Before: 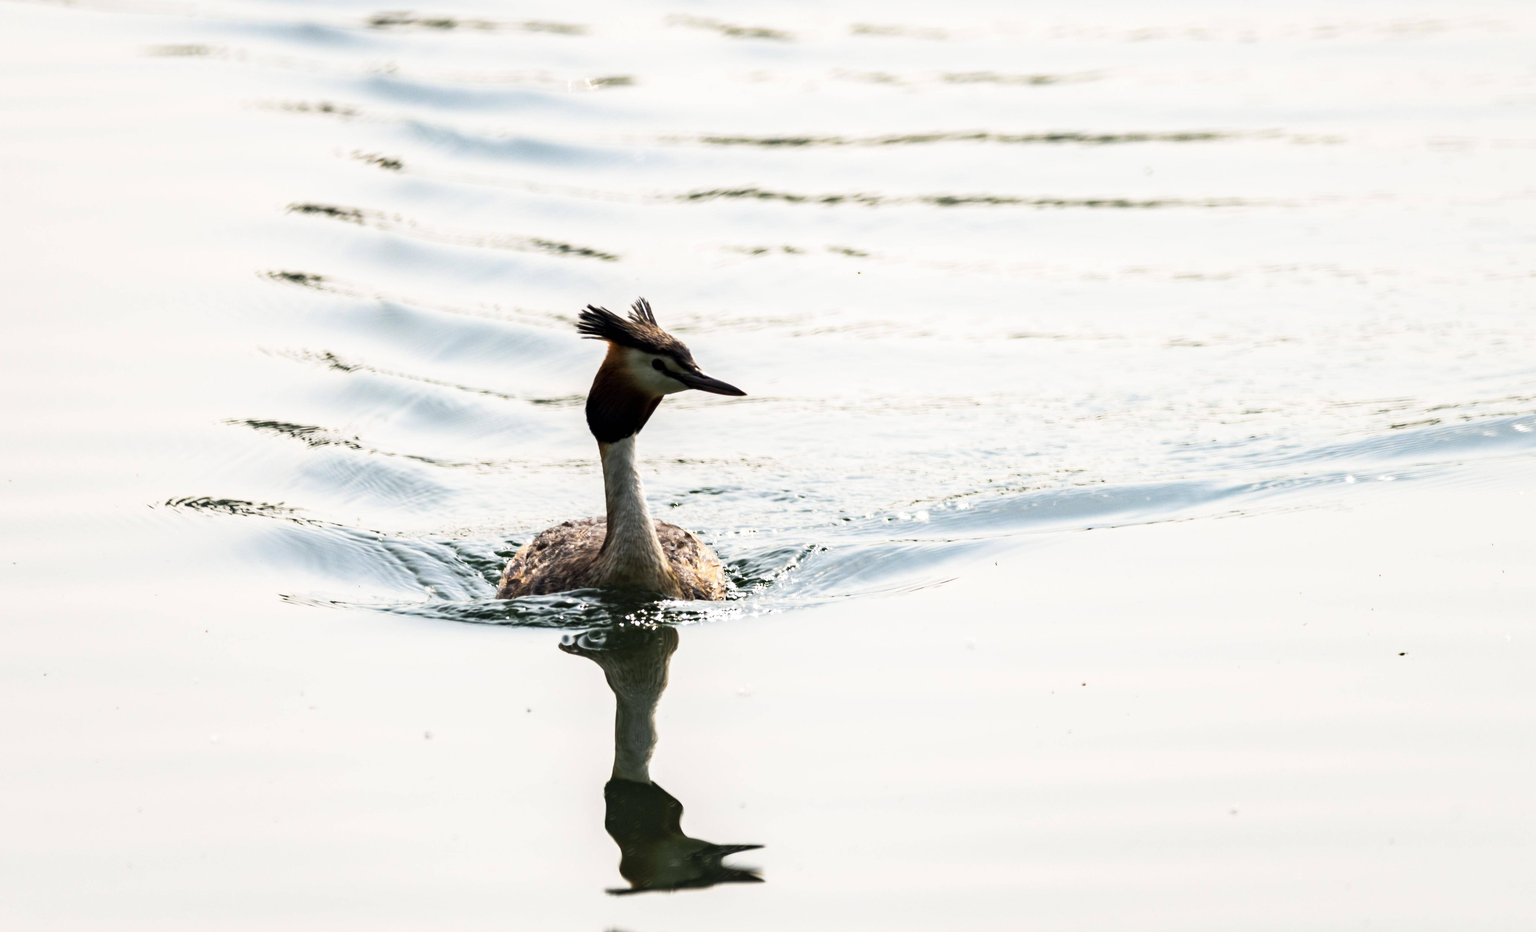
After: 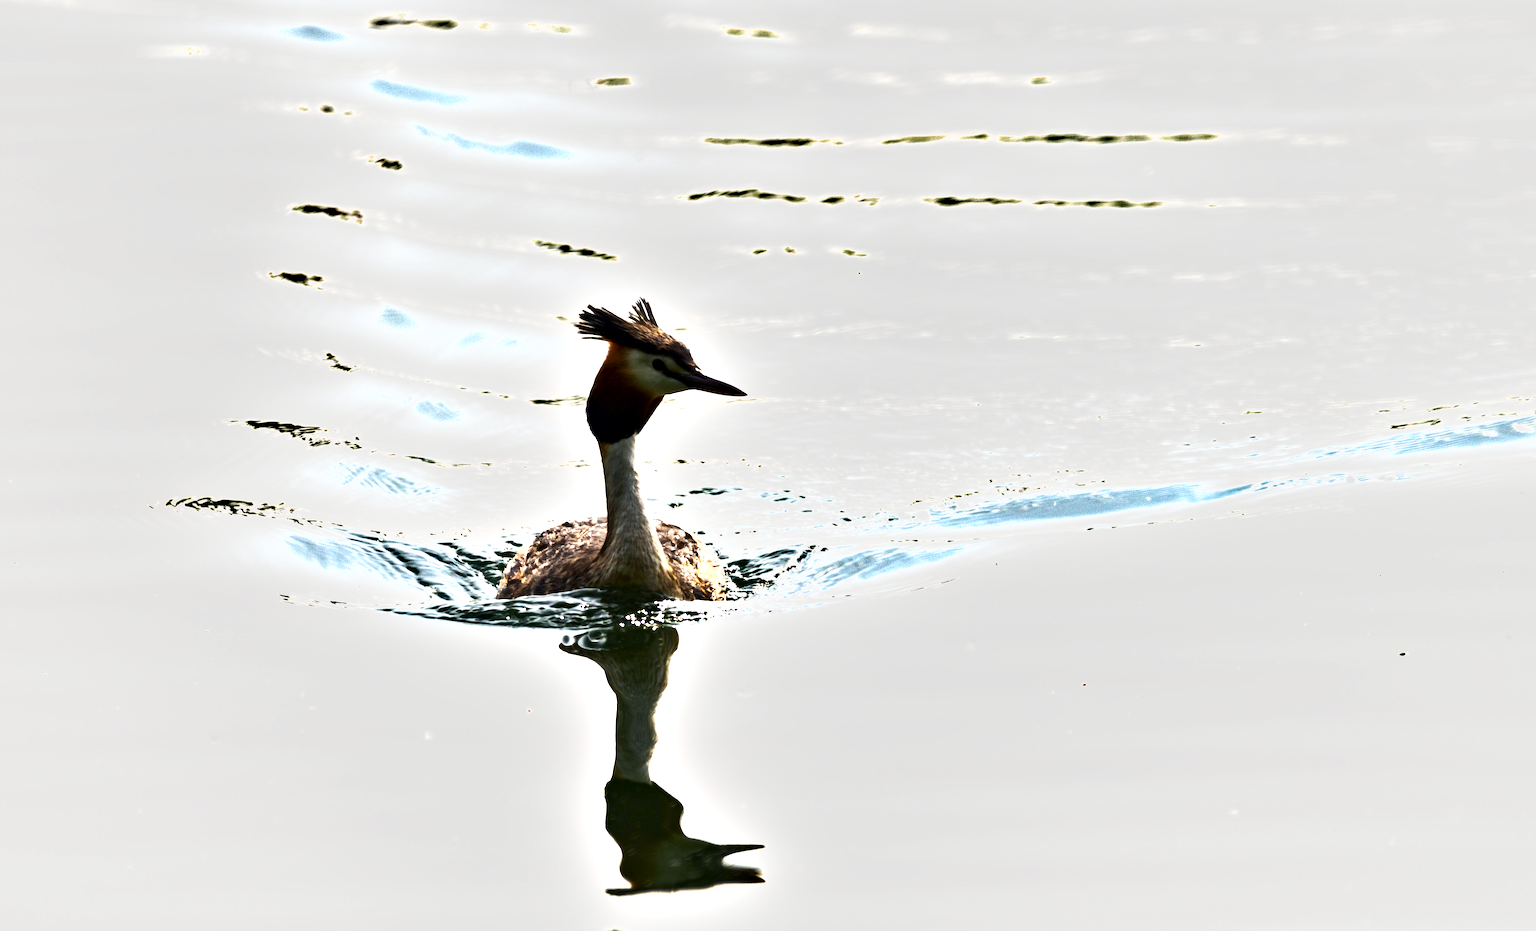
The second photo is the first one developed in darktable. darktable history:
levels: levels [0, 0.394, 0.787]
contrast brightness saturation: contrast 0.068, brightness -0.152, saturation 0.11
shadows and highlights: soften with gaussian
